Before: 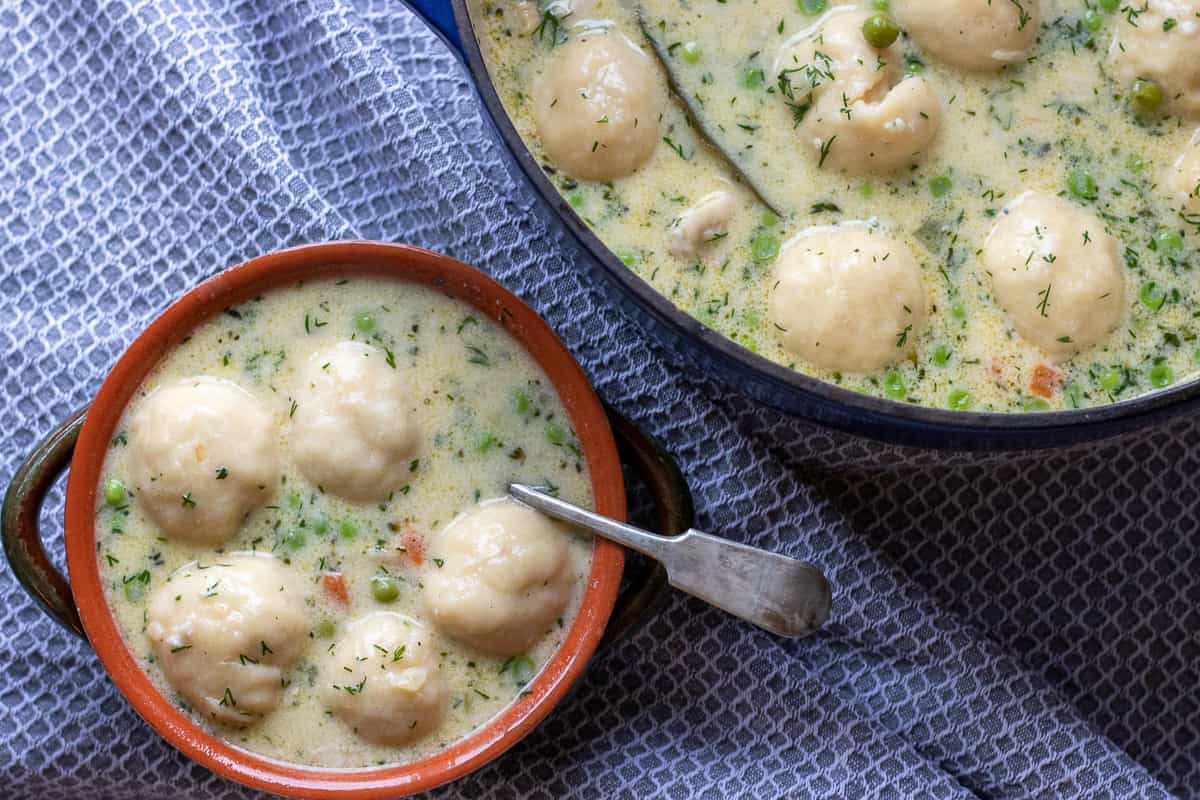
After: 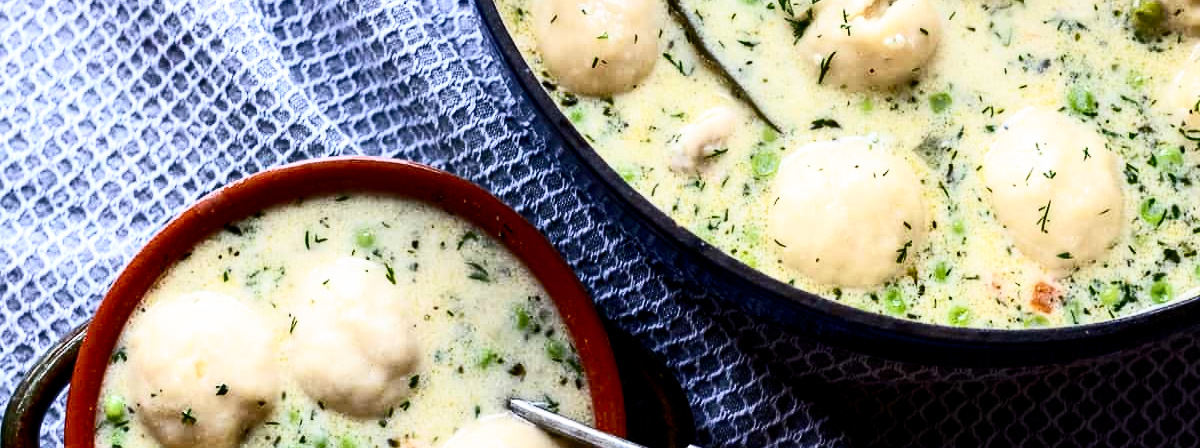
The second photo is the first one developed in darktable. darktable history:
crop and rotate: top 10.605%, bottom 33.274%
contrast brightness saturation: contrast 0.39, brightness 0.1
filmic rgb: black relative exposure -8.7 EV, white relative exposure 2.7 EV, threshold 3 EV, target black luminance 0%, hardness 6.25, latitude 75%, contrast 1.325, highlights saturation mix -5%, preserve chrominance no, color science v5 (2021), iterations of high-quality reconstruction 0, enable highlight reconstruction true
